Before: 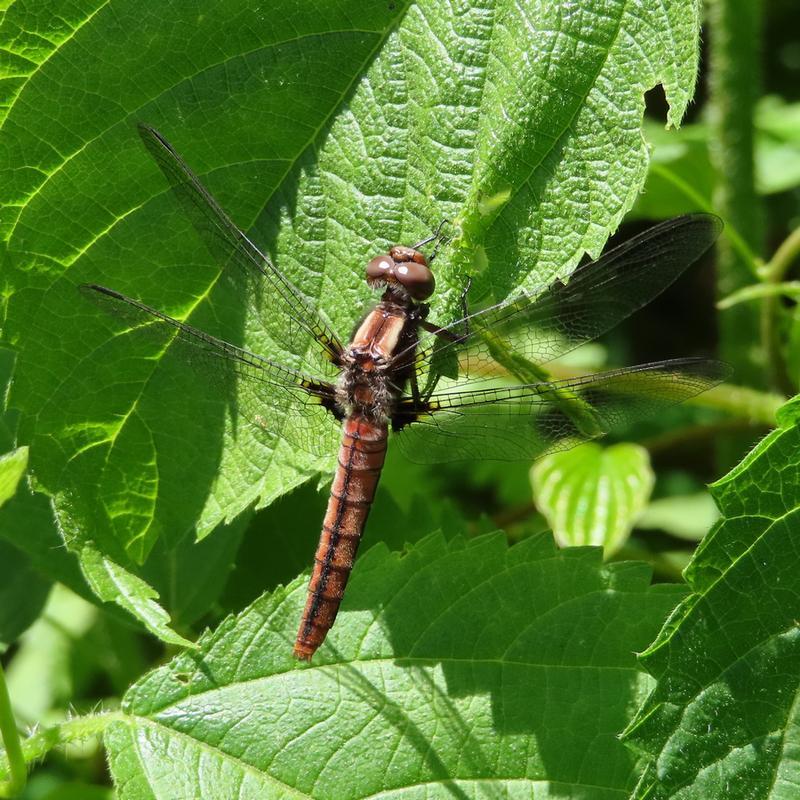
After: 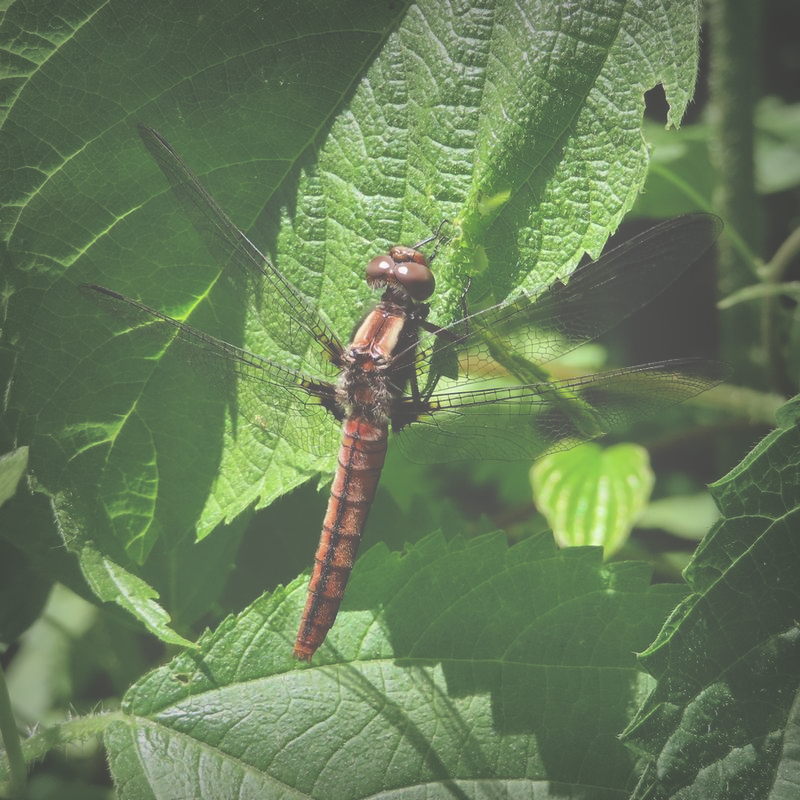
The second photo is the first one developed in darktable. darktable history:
shadows and highlights: highlights color adjustment 49.78%
exposure: black level correction -0.086, compensate highlight preservation false
vignetting: fall-off start 52.27%, automatic ratio true, width/height ratio 1.313, shape 0.216
